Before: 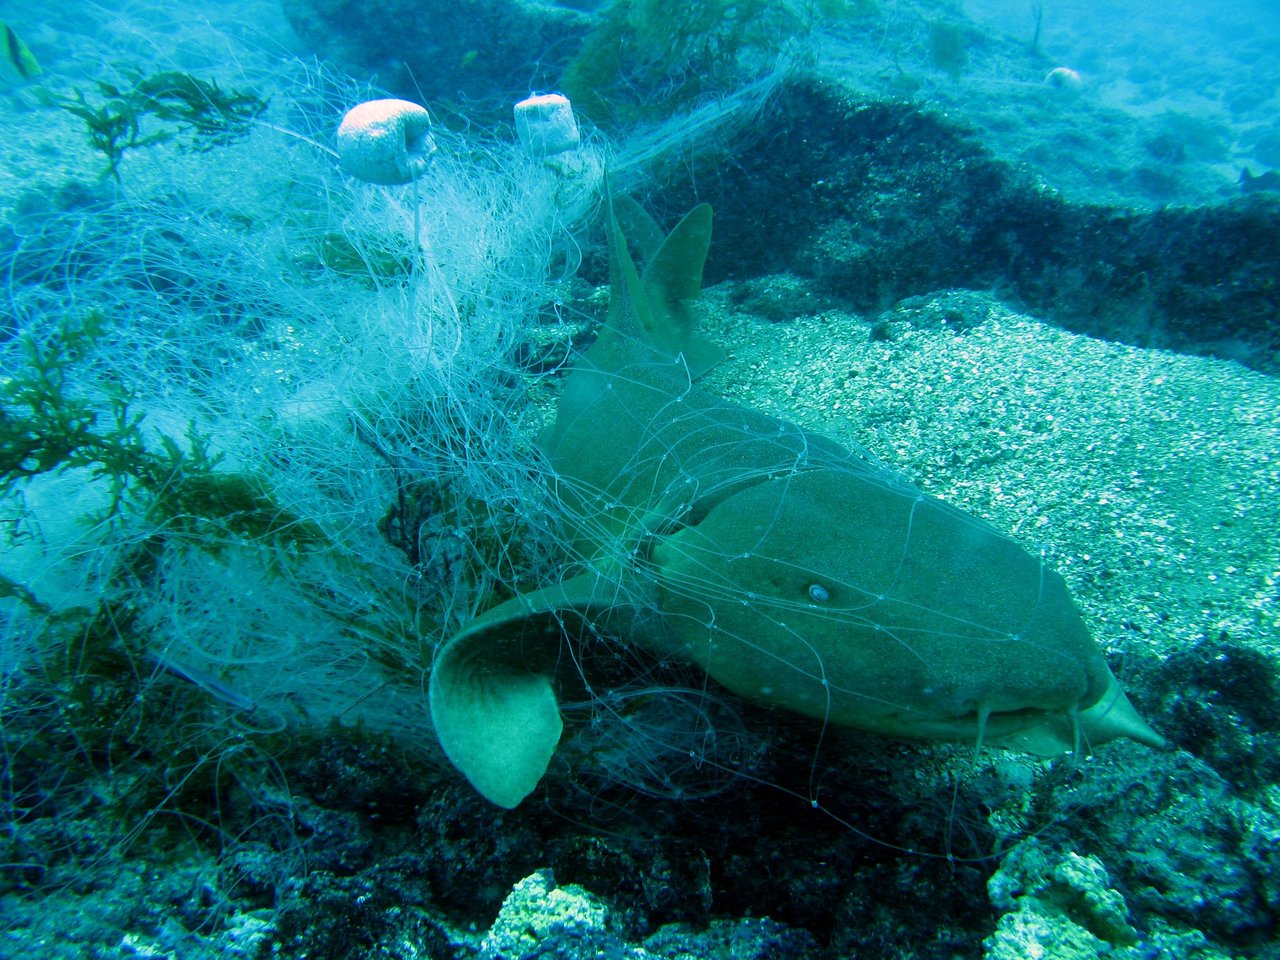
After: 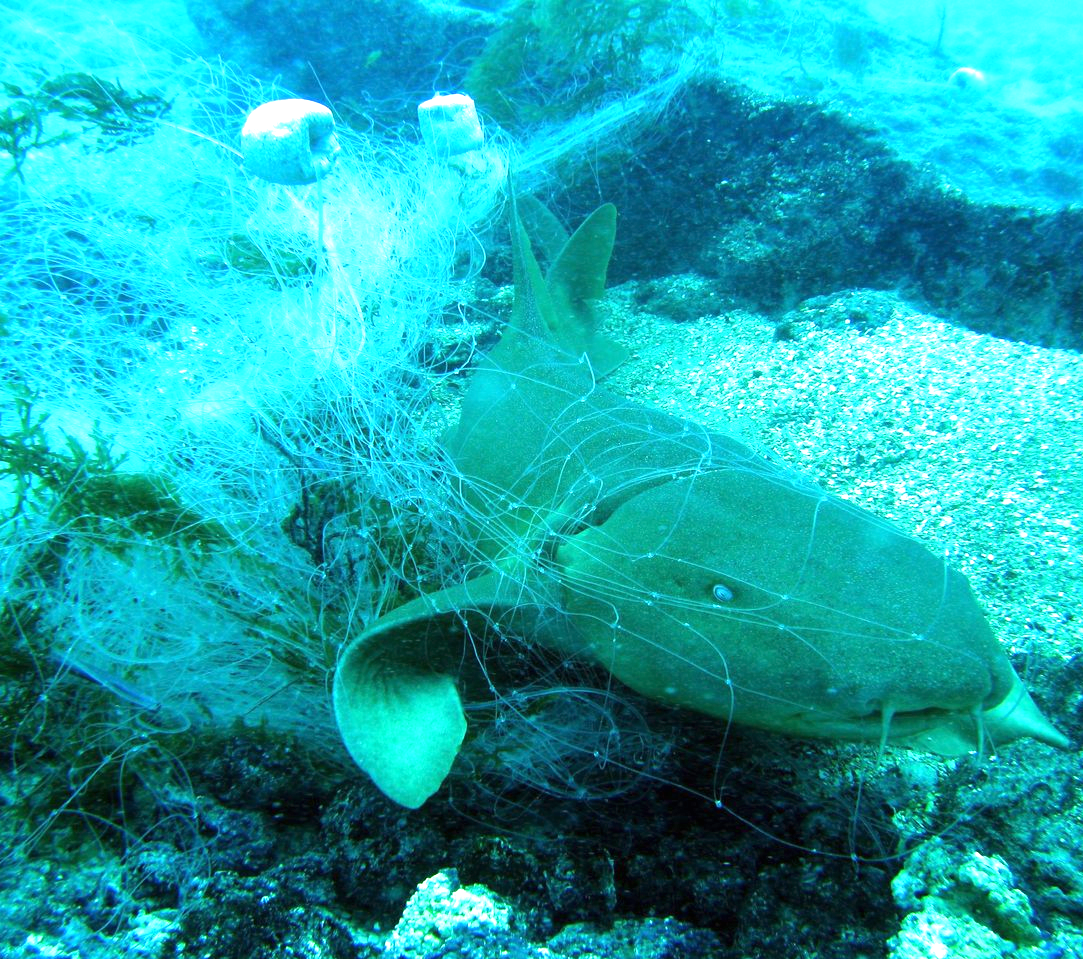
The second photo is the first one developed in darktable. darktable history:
crop: left 7.554%, right 7.806%
exposure: black level correction 0, exposure 1.2 EV, compensate highlight preservation false
